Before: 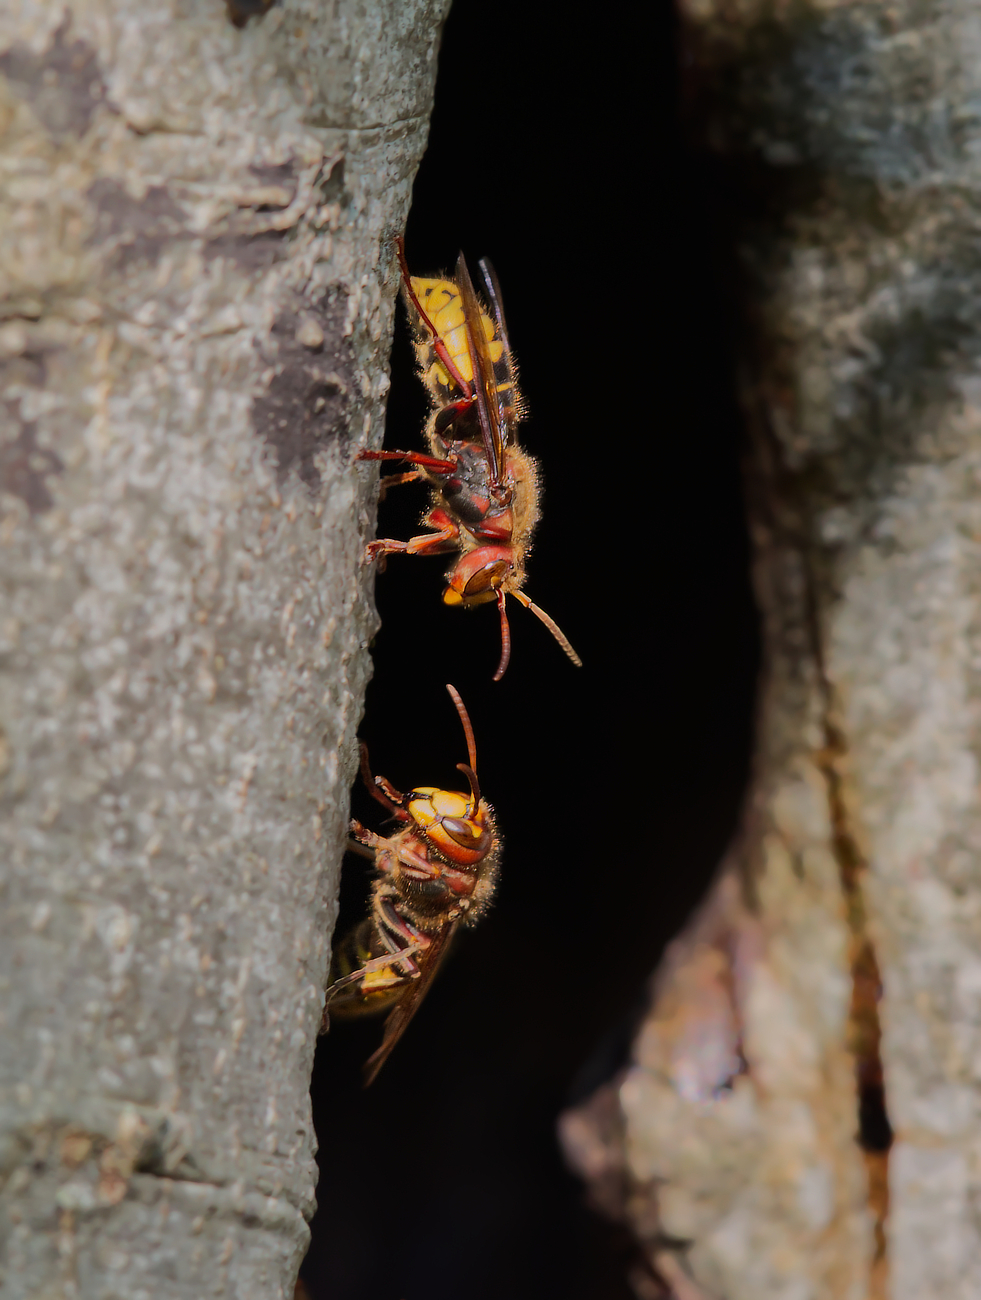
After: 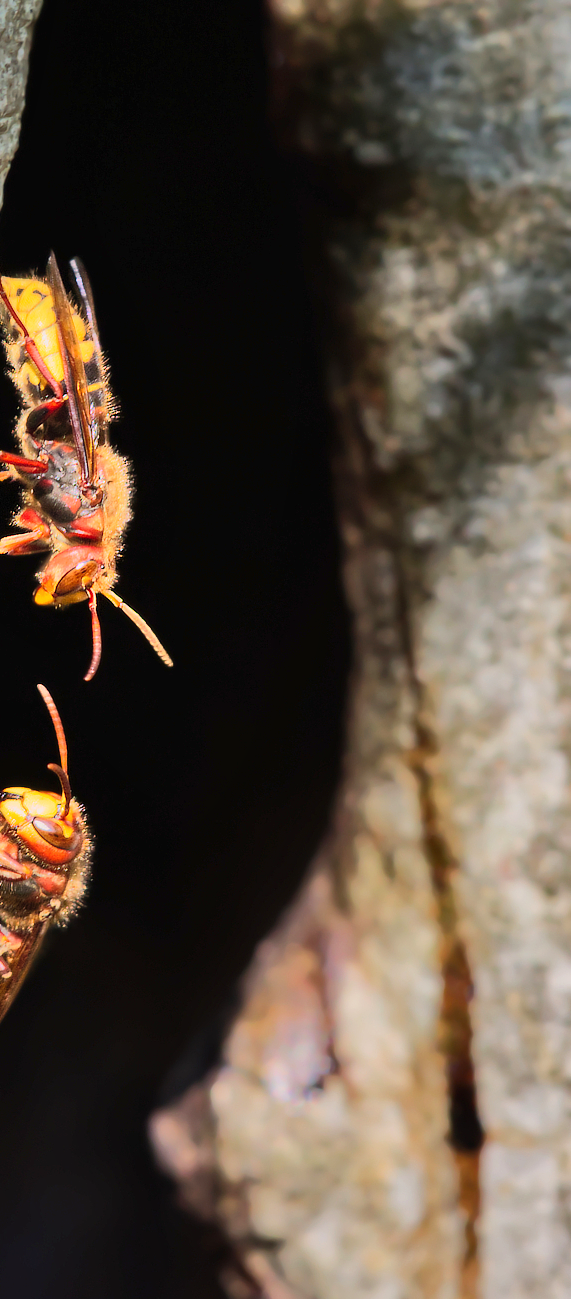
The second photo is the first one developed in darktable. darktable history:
crop: left 41.717%
base curve: curves: ch0 [(0, 0) (0.579, 0.807) (1, 1)], preserve colors none
shadows and highlights: soften with gaussian
